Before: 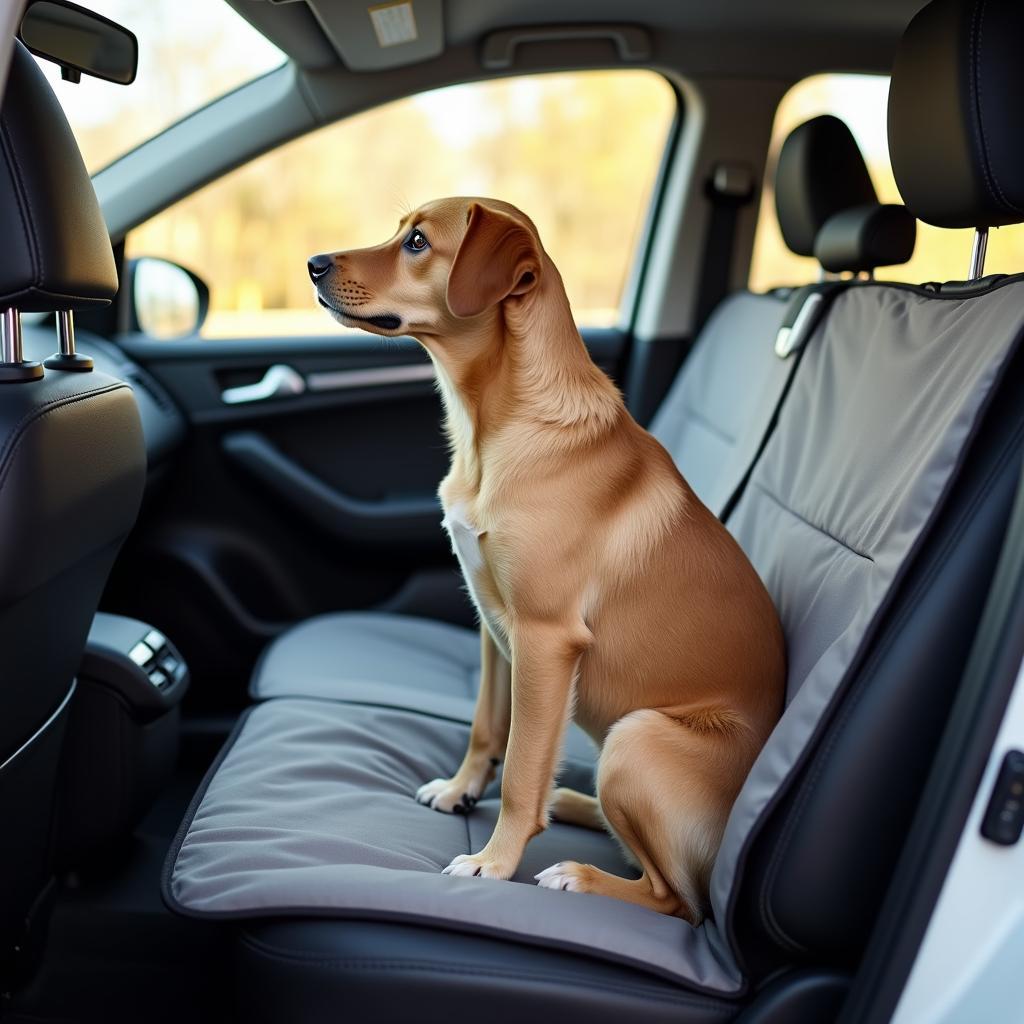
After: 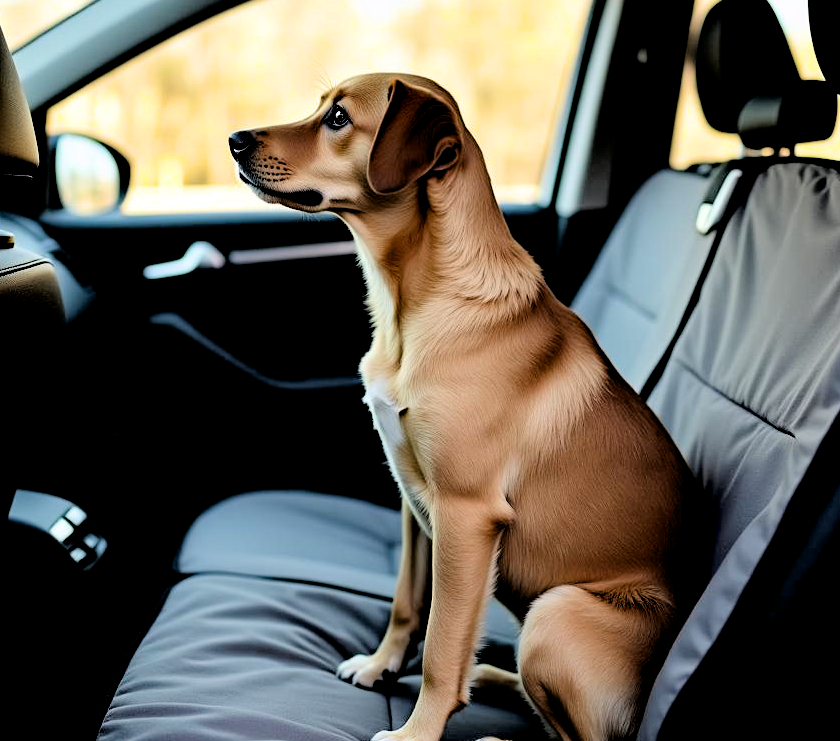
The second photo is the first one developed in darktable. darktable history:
filmic rgb: middle gray luminance 13.72%, black relative exposure -1.99 EV, white relative exposure 3.06 EV, target black luminance 0%, hardness 1.82, latitude 59.44%, contrast 1.717, highlights saturation mix 6.46%, shadows ↔ highlights balance -36.75%, color science v6 (2022)
haze removal: strength 0.281, distance 0.257, compatibility mode true
crop: left 7.78%, top 12.128%, right 10.187%, bottom 15.453%
